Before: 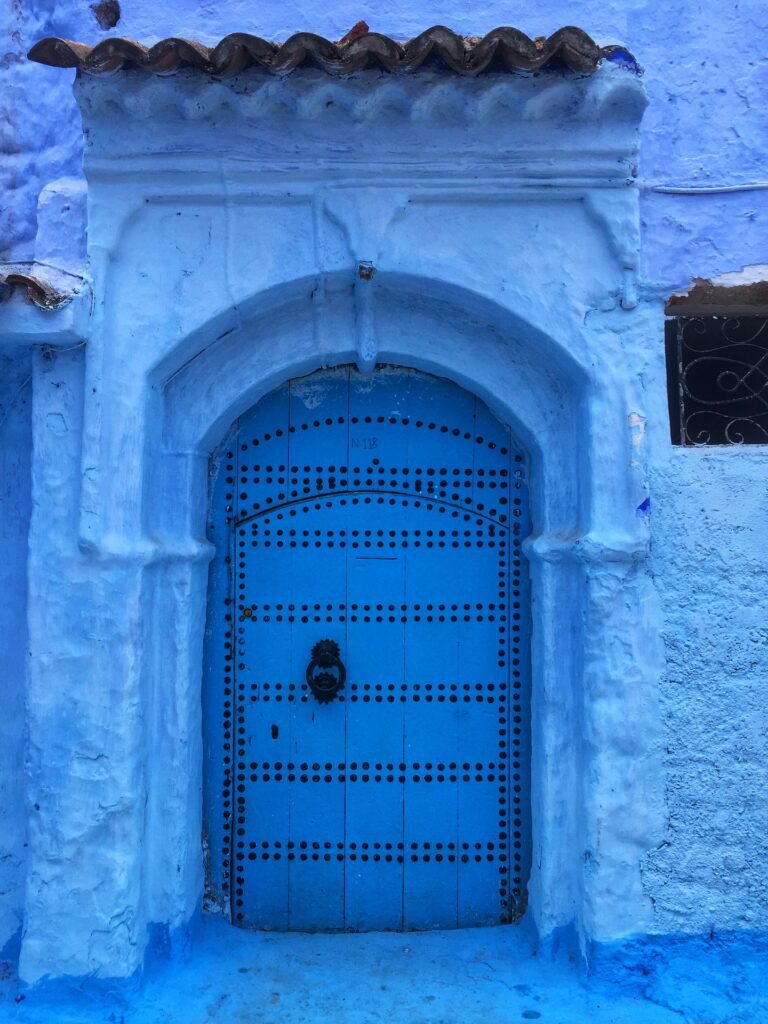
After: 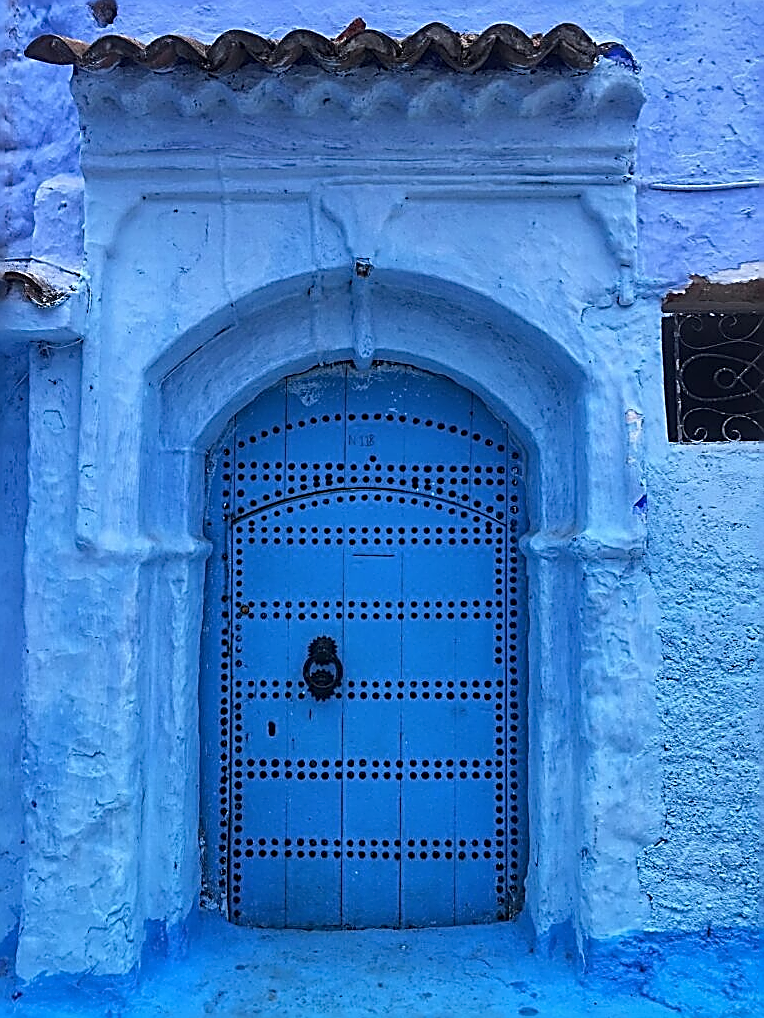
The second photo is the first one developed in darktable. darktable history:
crop and rotate: left 0.517%, top 0.315%, bottom 0.246%
shadows and highlights: low approximation 0.01, soften with gaussian
sharpen: amount 1.861
